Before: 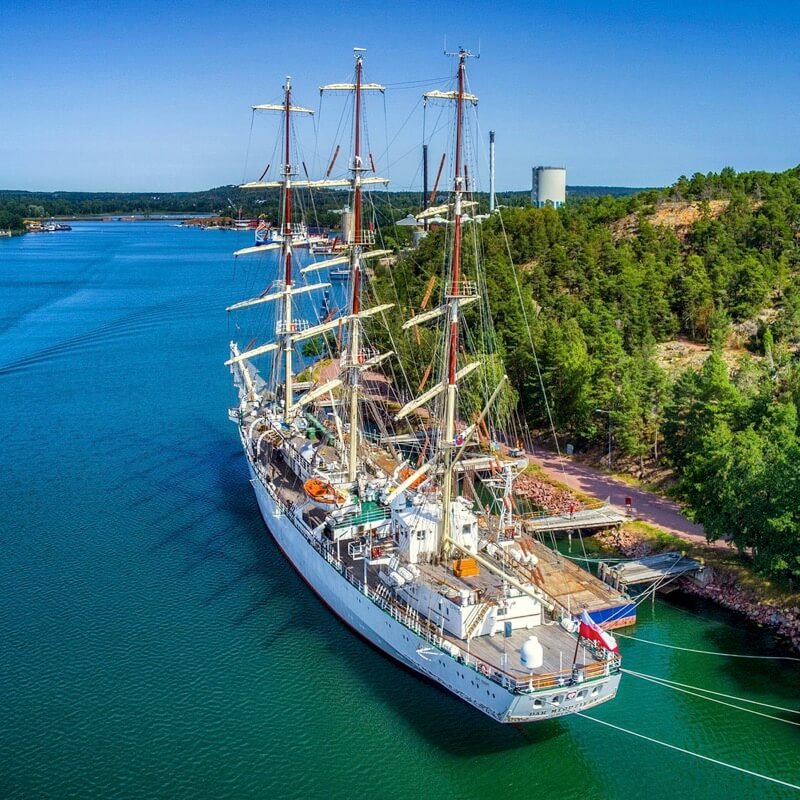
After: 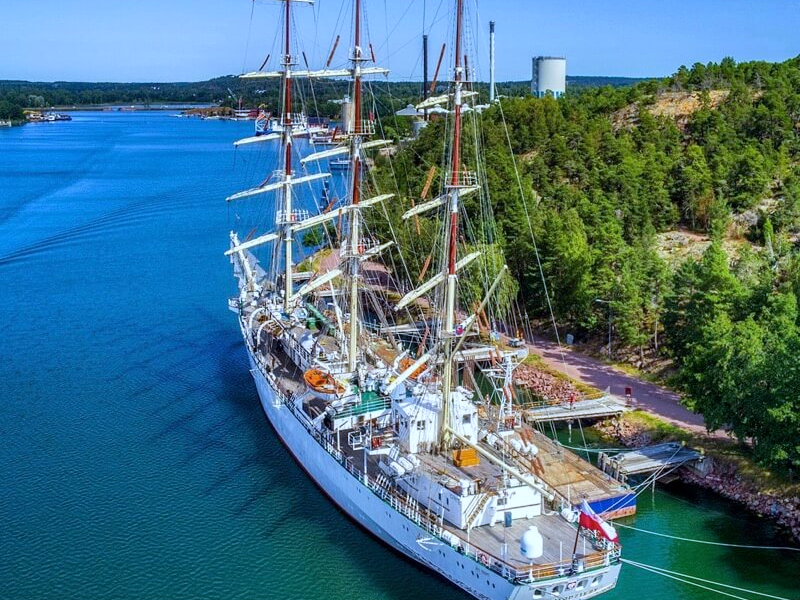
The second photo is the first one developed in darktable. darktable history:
white balance: red 0.926, green 1.003, blue 1.133
crop: top 13.819%, bottom 11.169%
